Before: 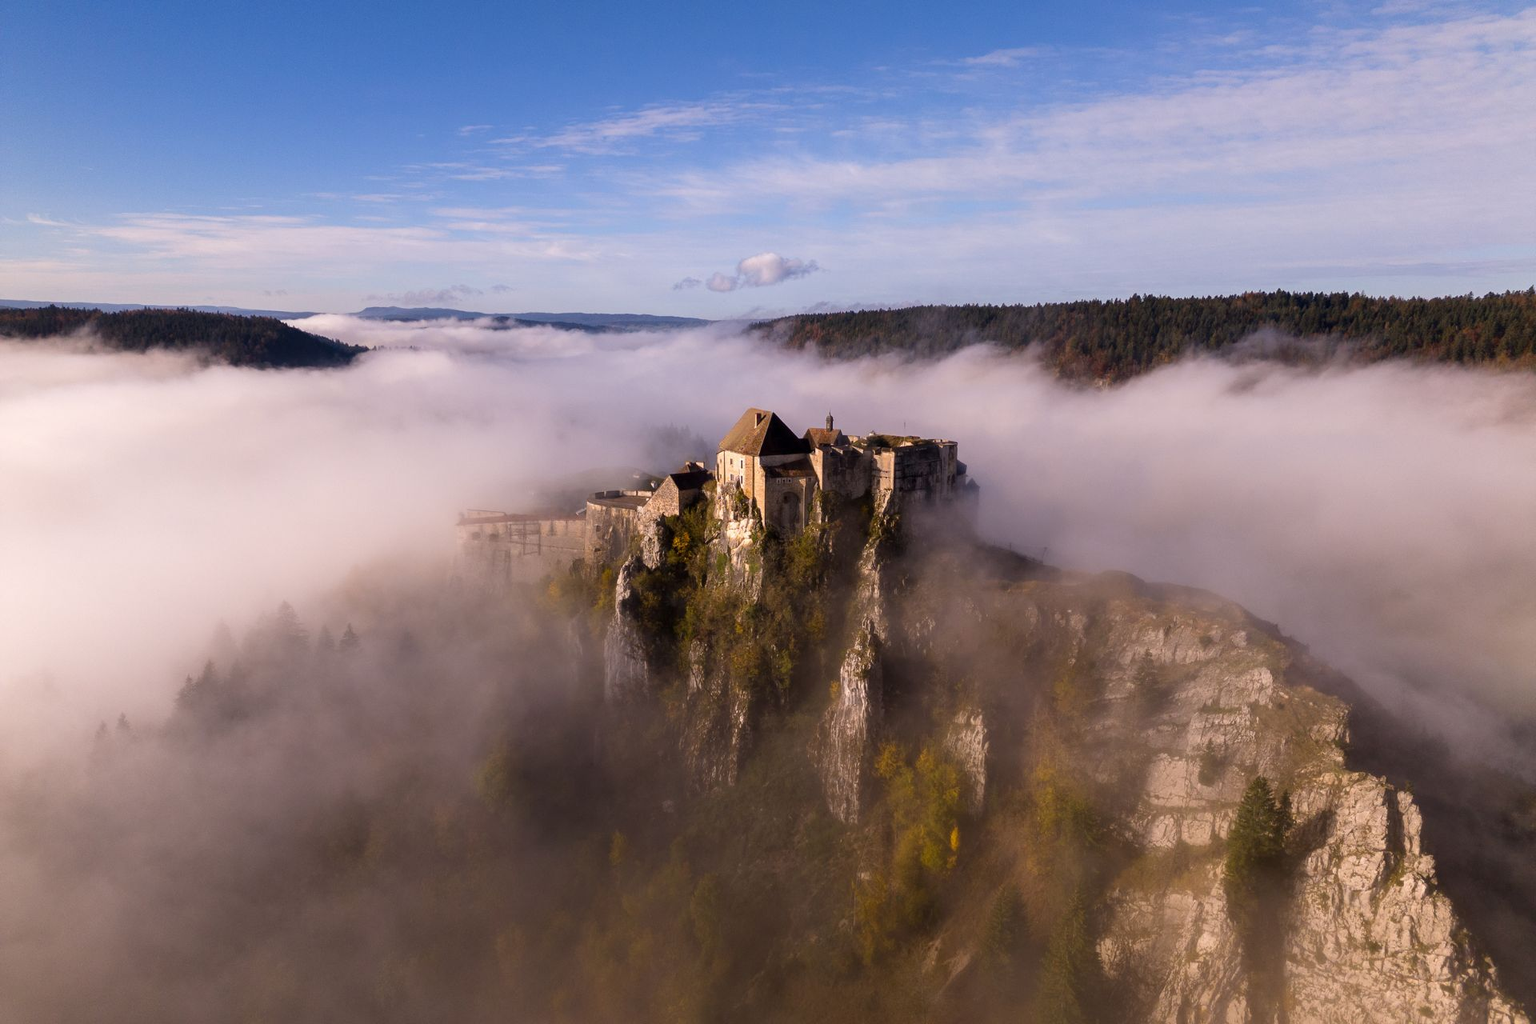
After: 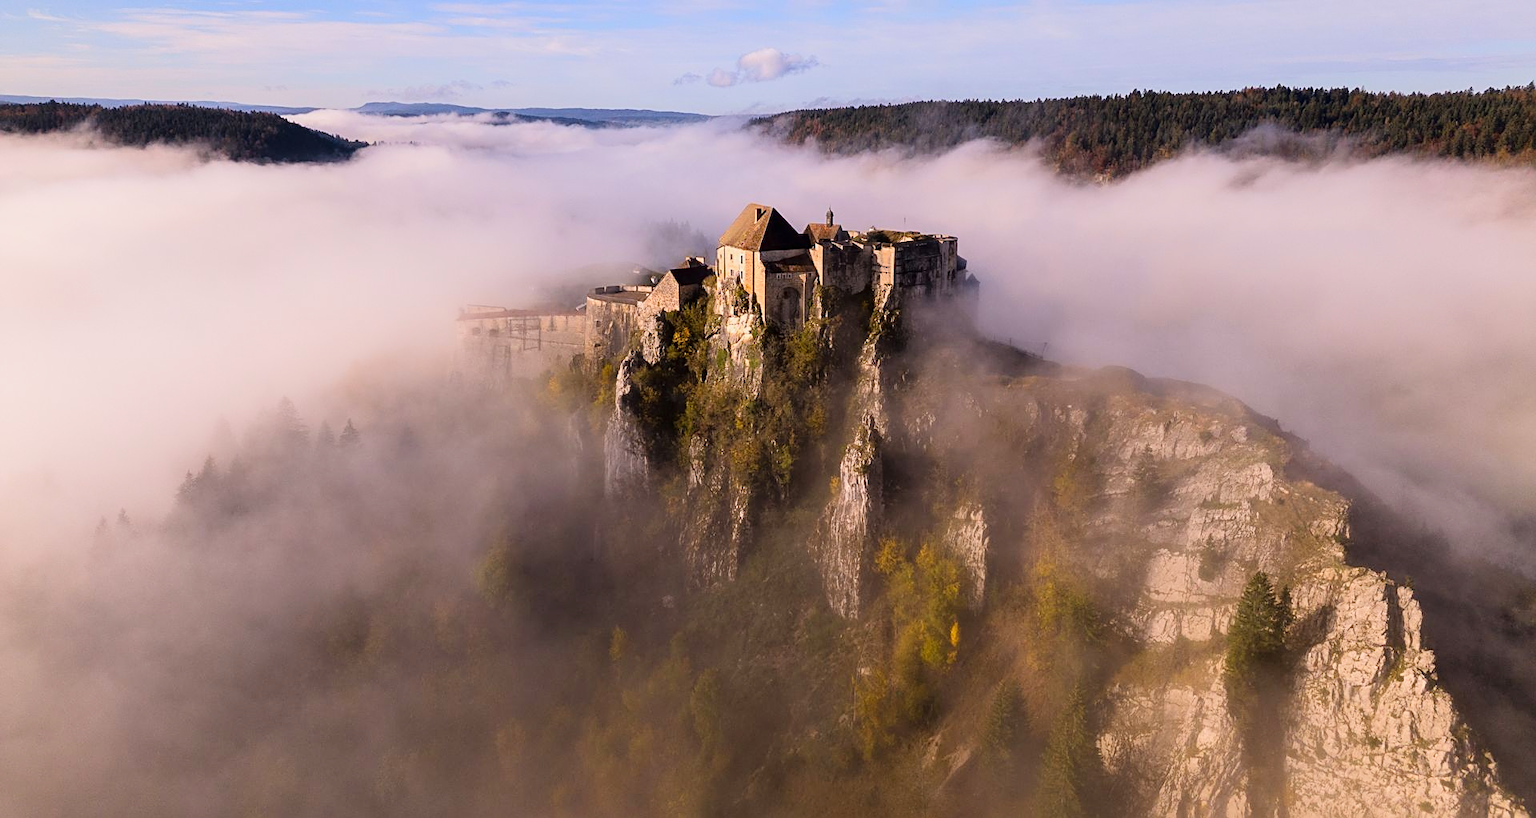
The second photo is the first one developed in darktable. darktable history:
tone curve: curves: ch0 [(0, 0.005) (0.103, 0.097) (0.18, 0.207) (0.384, 0.465) (0.491, 0.585) (0.629, 0.726) (0.84, 0.866) (1, 0.947)]; ch1 [(0, 0) (0.172, 0.123) (0.324, 0.253) (0.396, 0.388) (0.478, 0.461) (0.499, 0.497) (0.532, 0.515) (0.57, 0.584) (0.635, 0.675) (0.805, 0.892) (1, 1)]; ch2 [(0, 0) (0.411, 0.424) (0.496, 0.501) (0.515, 0.507) (0.553, 0.562) (0.604, 0.642) (0.708, 0.768) (0.839, 0.916) (1, 1)], color space Lab, linked channels, preserve colors none
sharpen: on, module defaults
crop and rotate: top 20.04%
